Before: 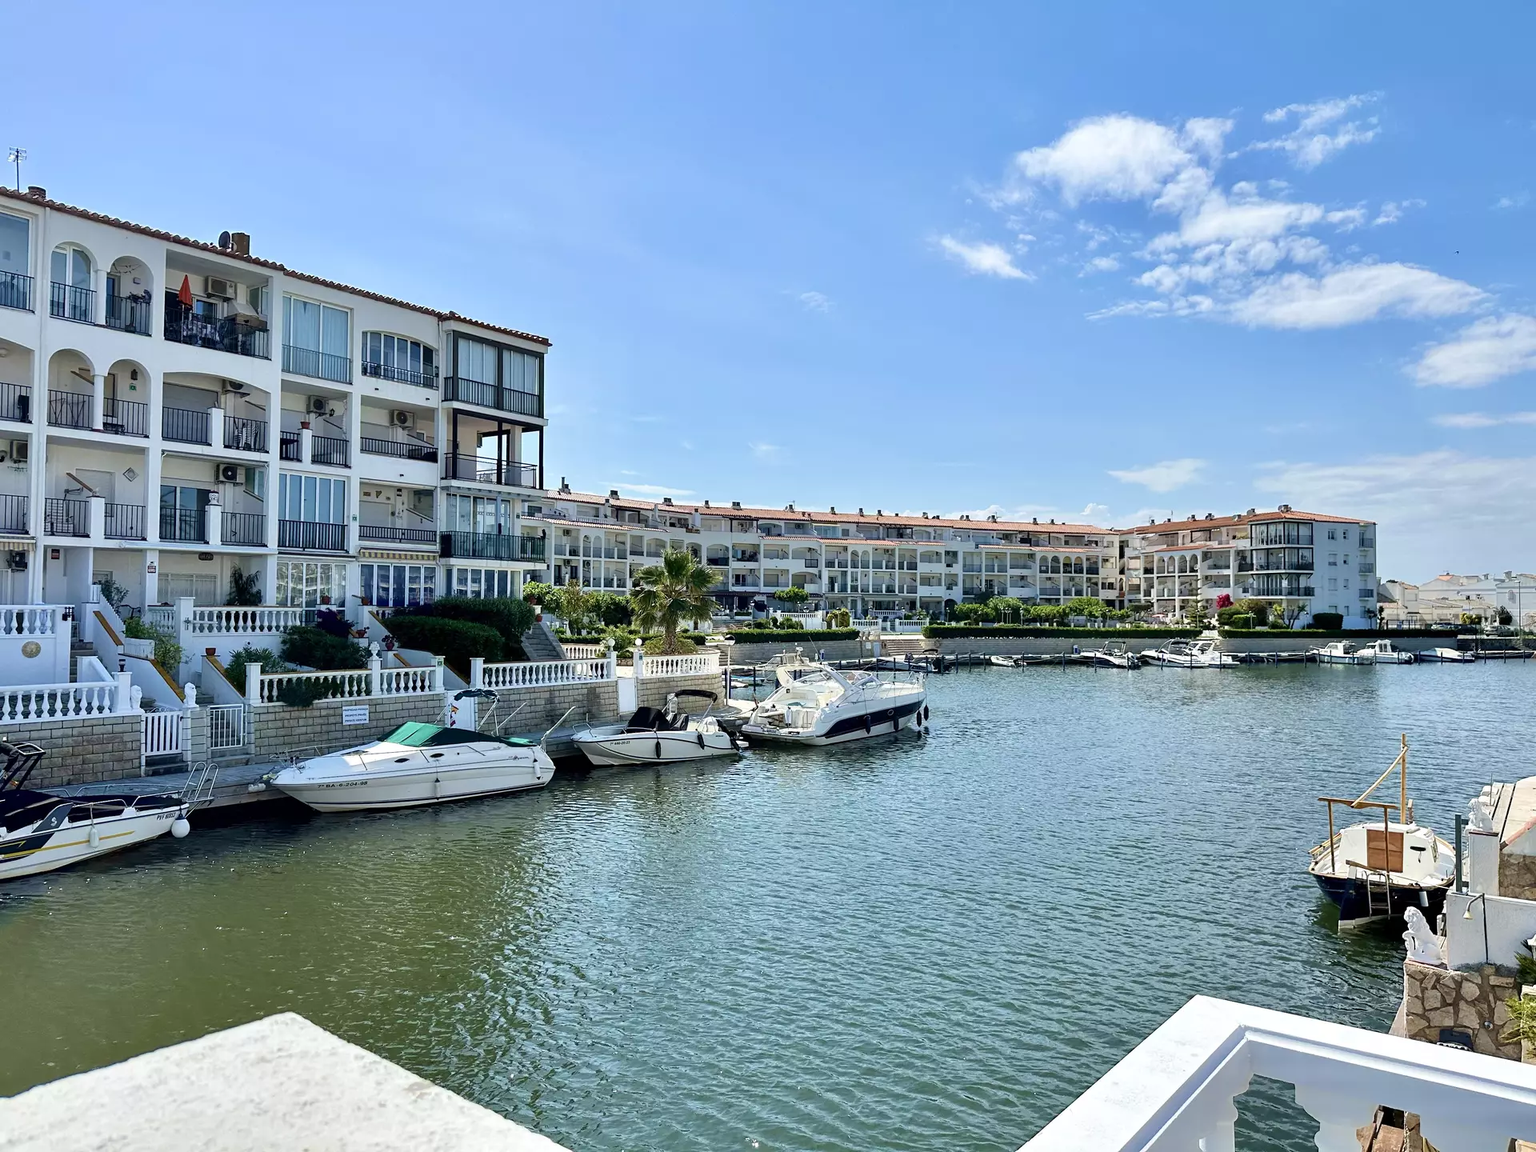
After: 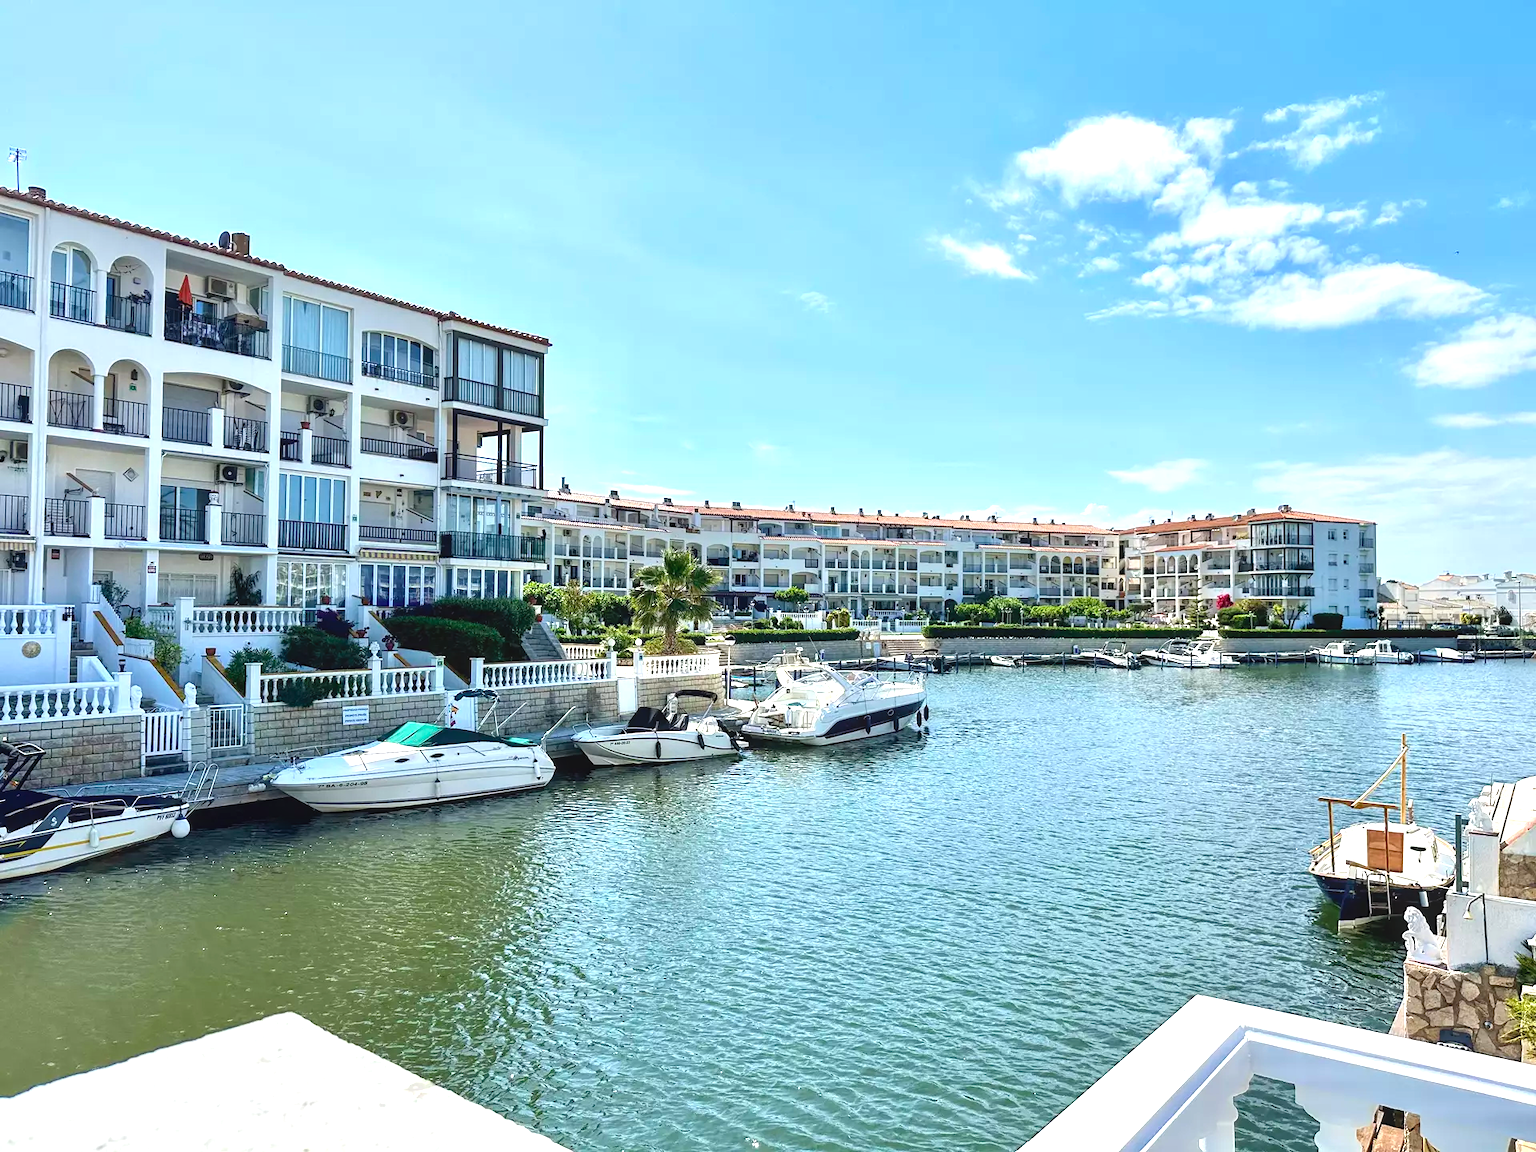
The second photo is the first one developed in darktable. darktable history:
exposure: black level correction 0, exposure 0.7 EV, compensate exposure bias true, compensate highlight preservation false
local contrast: detail 110%
